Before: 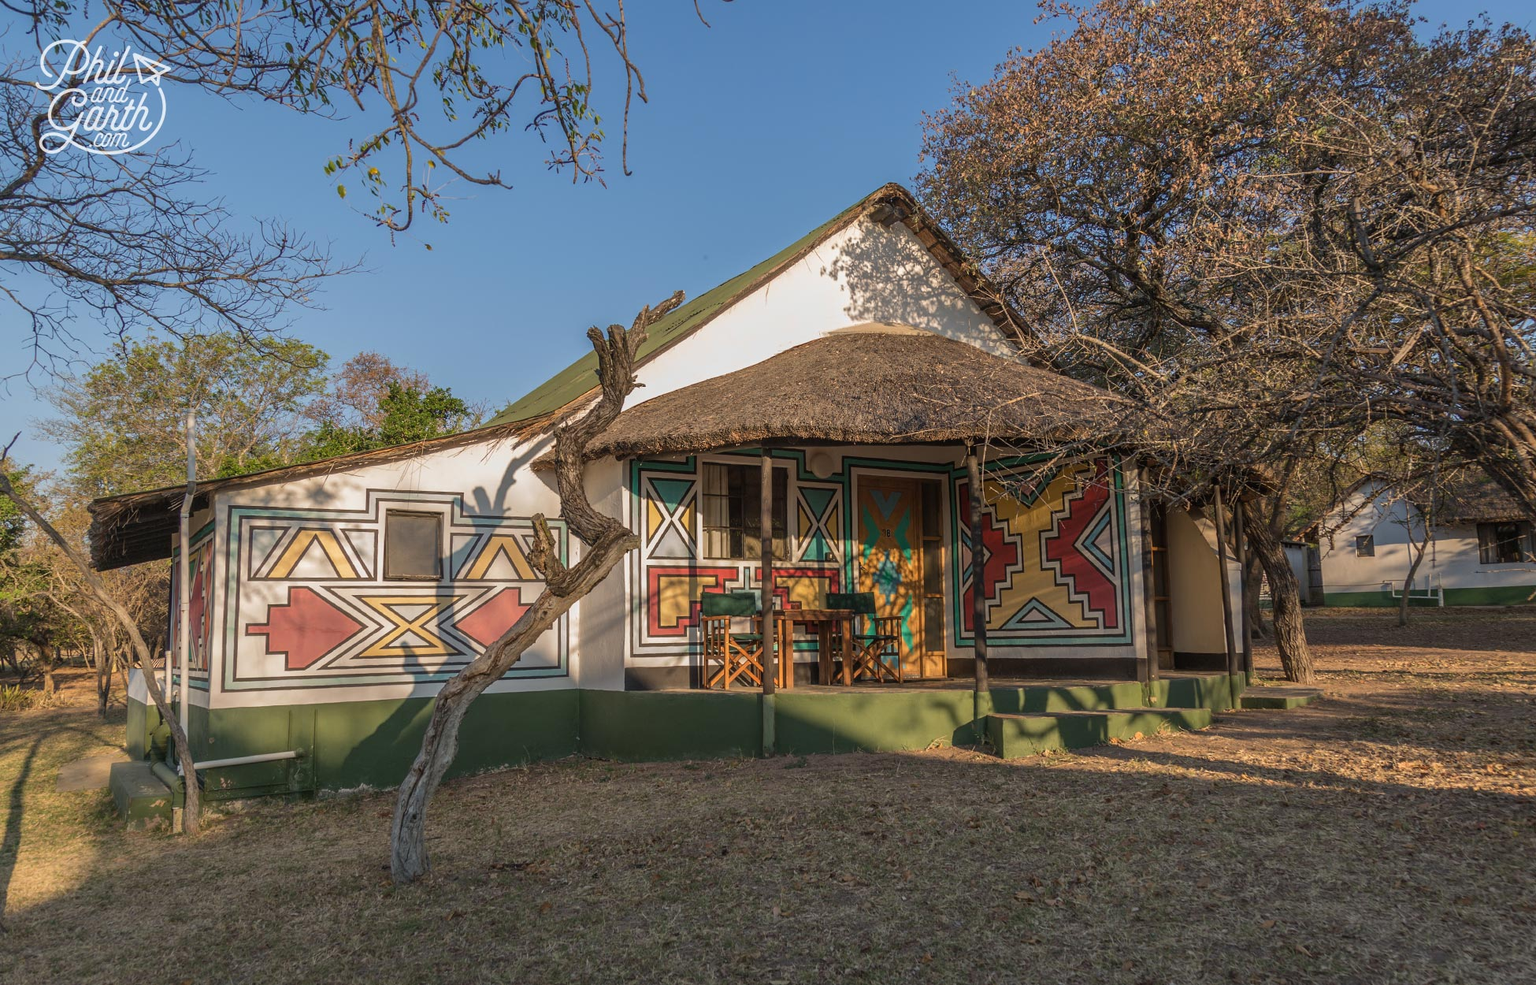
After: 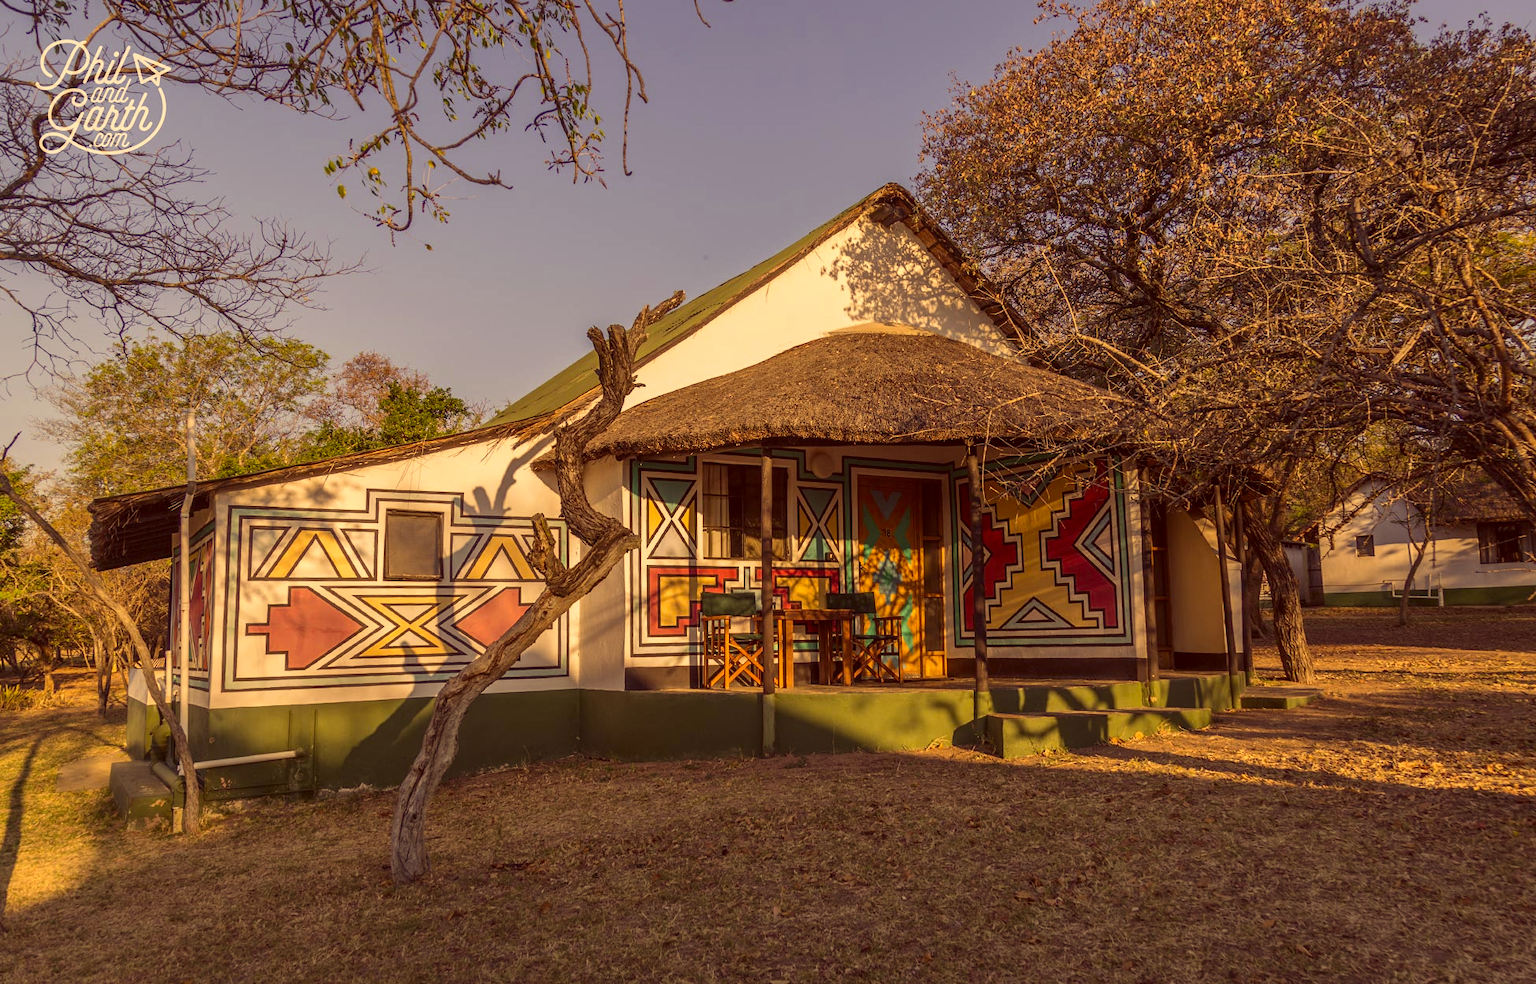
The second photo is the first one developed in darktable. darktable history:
color correction: highlights a* 9.93, highlights b* 38.58, shadows a* 15, shadows b* 3.52
contrast brightness saturation: contrast 0.145
